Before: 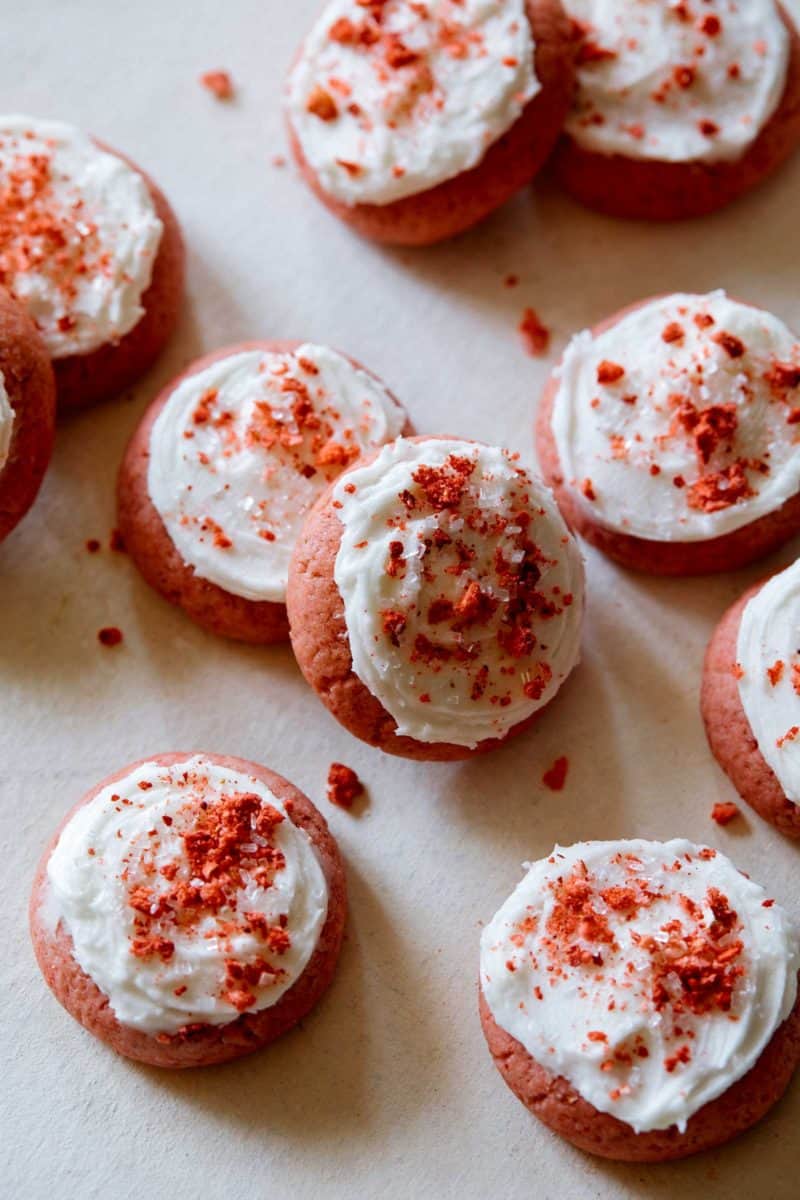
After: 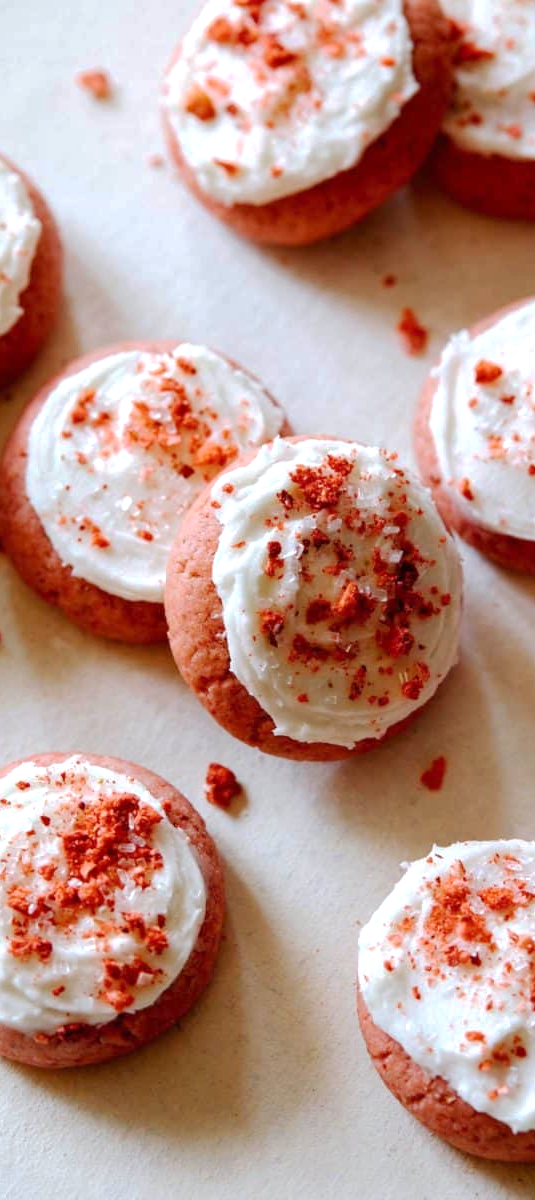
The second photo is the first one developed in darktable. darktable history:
base curve: curves: ch0 [(0, 0) (0.235, 0.266) (0.503, 0.496) (0.786, 0.72) (1, 1)], preserve colors none
crop: left 15.368%, right 17.734%
exposure: exposure 0.366 EV, compensate highlight preservation false
